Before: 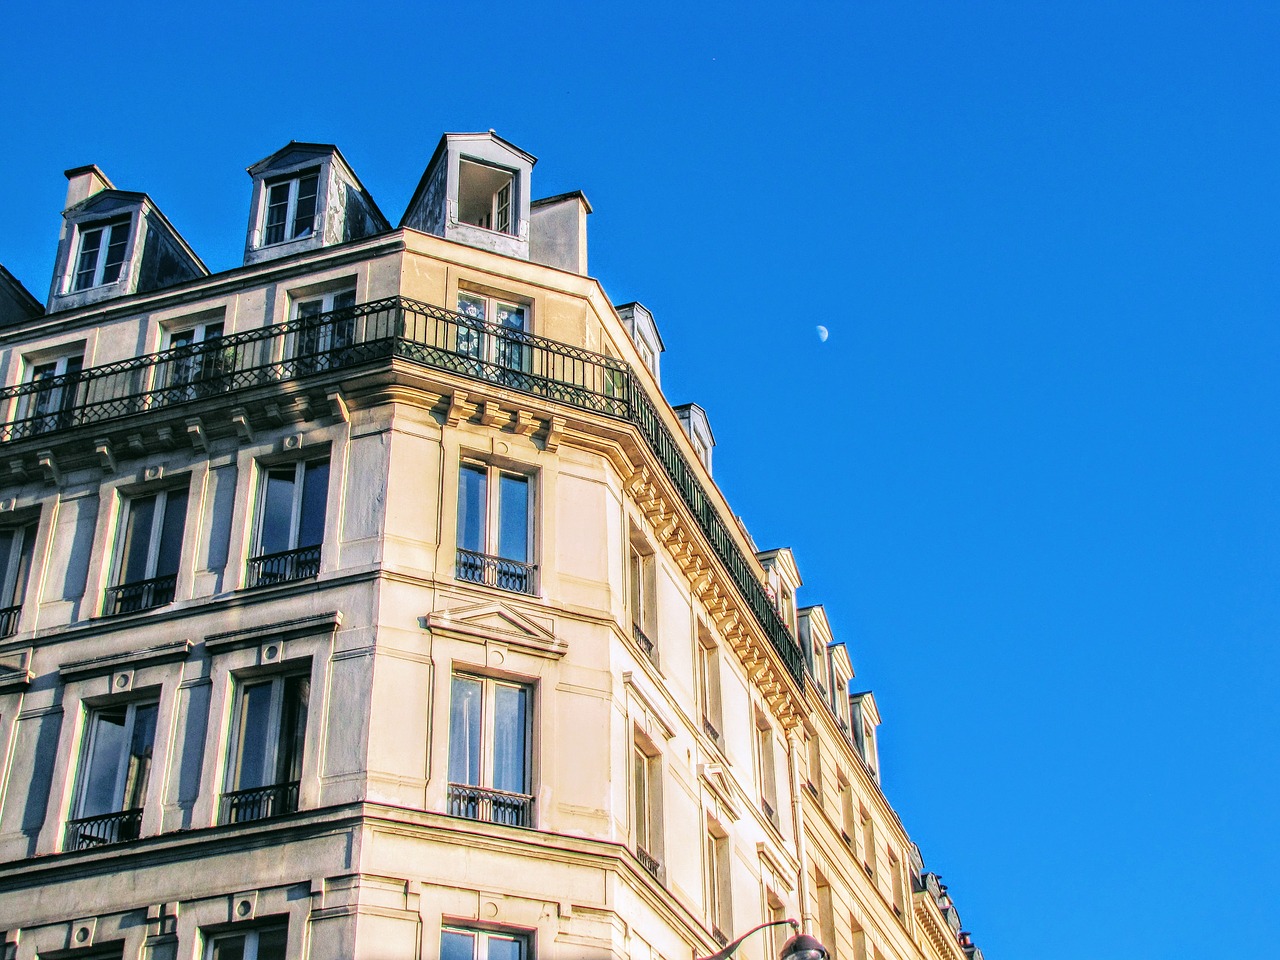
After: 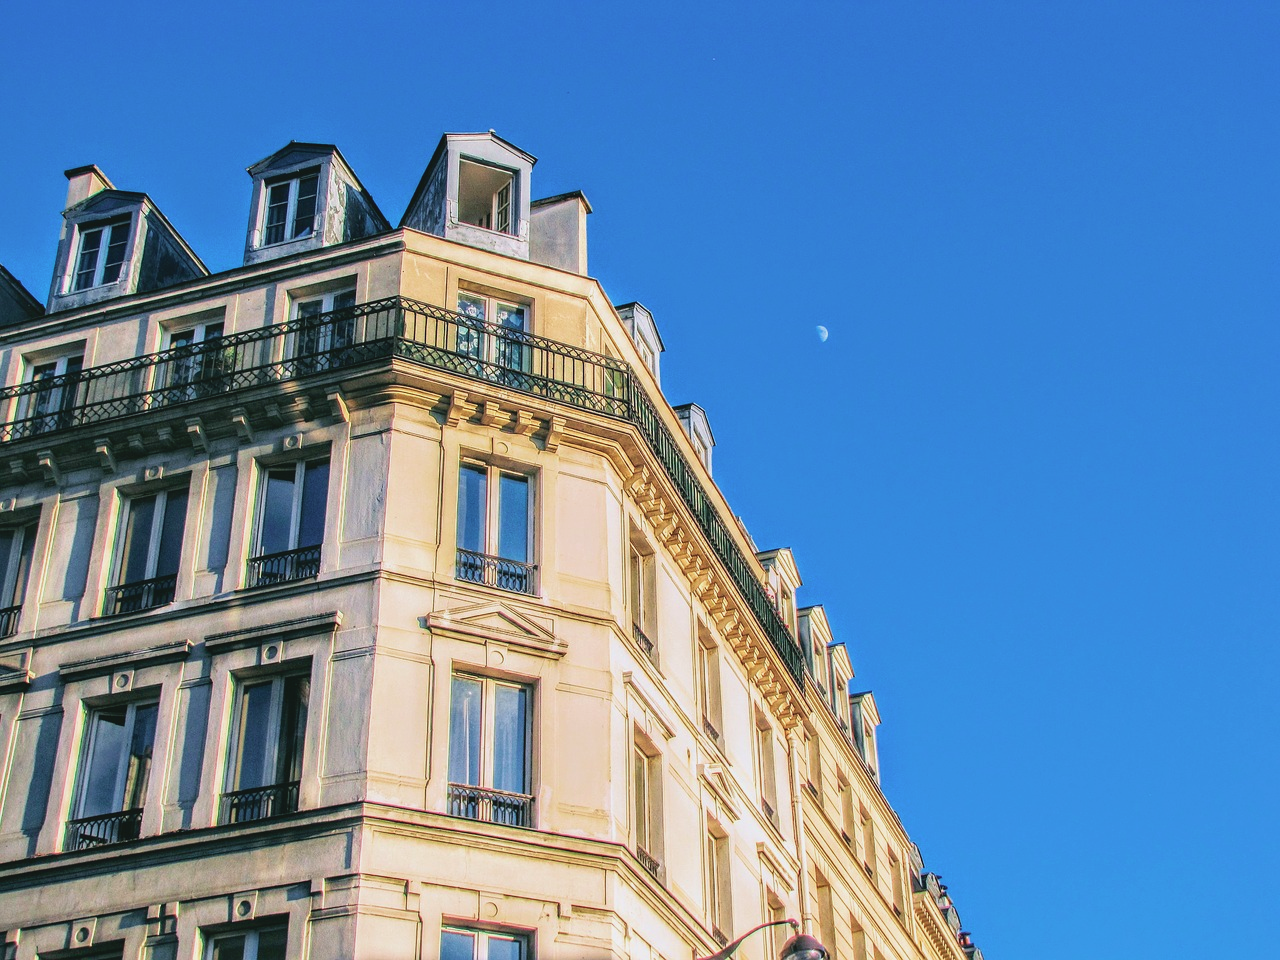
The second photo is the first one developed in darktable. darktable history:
velvia: on, module defaults
contrast brightness saturation: contrast -0.105, saturation -0.104
